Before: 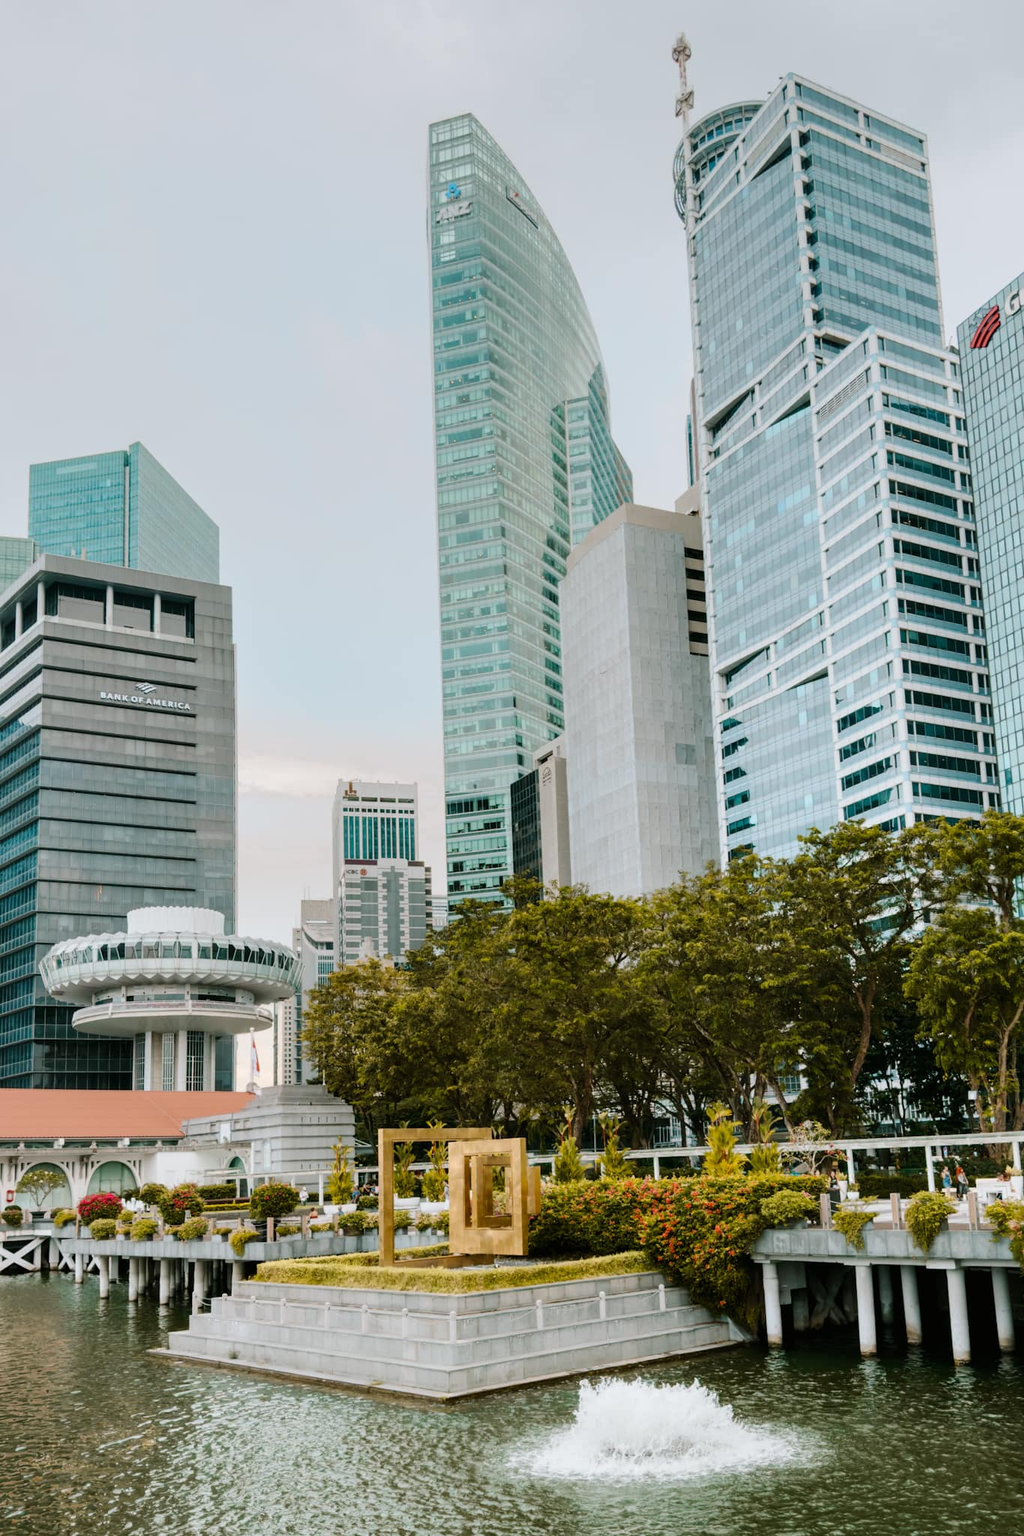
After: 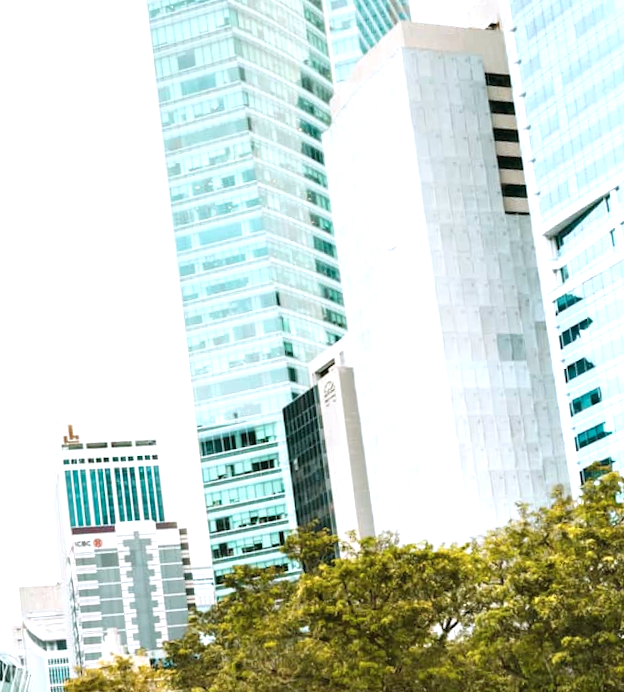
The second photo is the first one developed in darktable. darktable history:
color correction: highlights a* -0.137, highlights b* -5.91, shadows a* -0.137, shadows b* -0.137
exposure: black level correction 0, exposure 1.2 EV, compensate highlight preservation false
rotate and perspective: rotation -5.2°, automatic cropping off
crop: left 31.751%, top 32.172%, right 27.8%, bottom 35.83%
